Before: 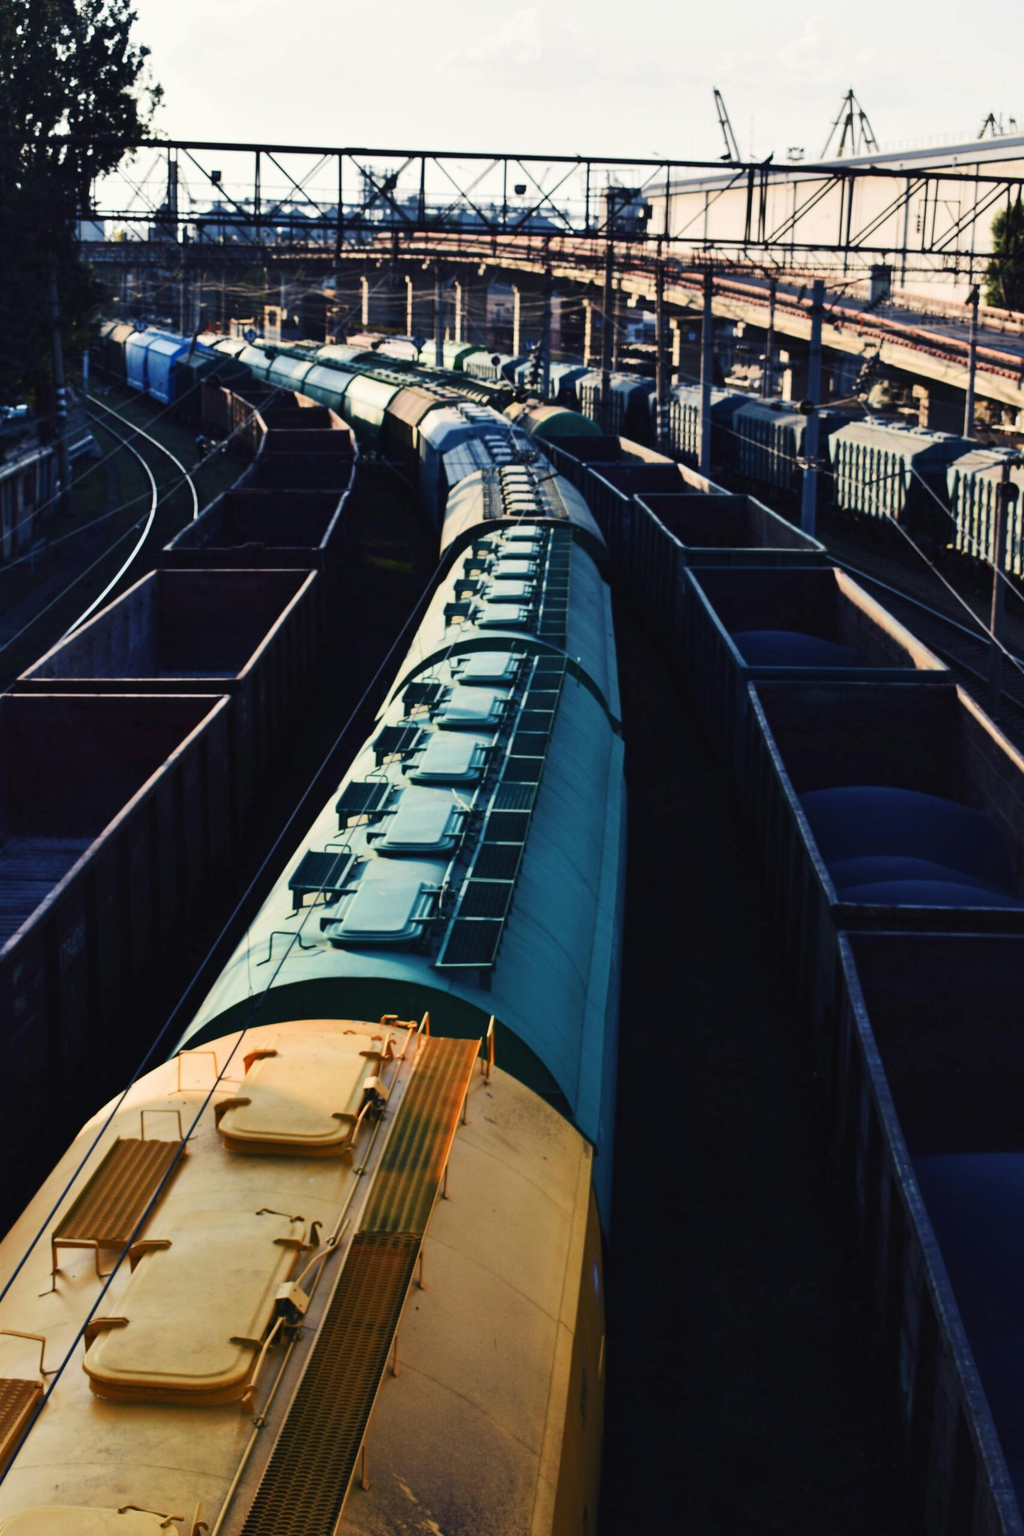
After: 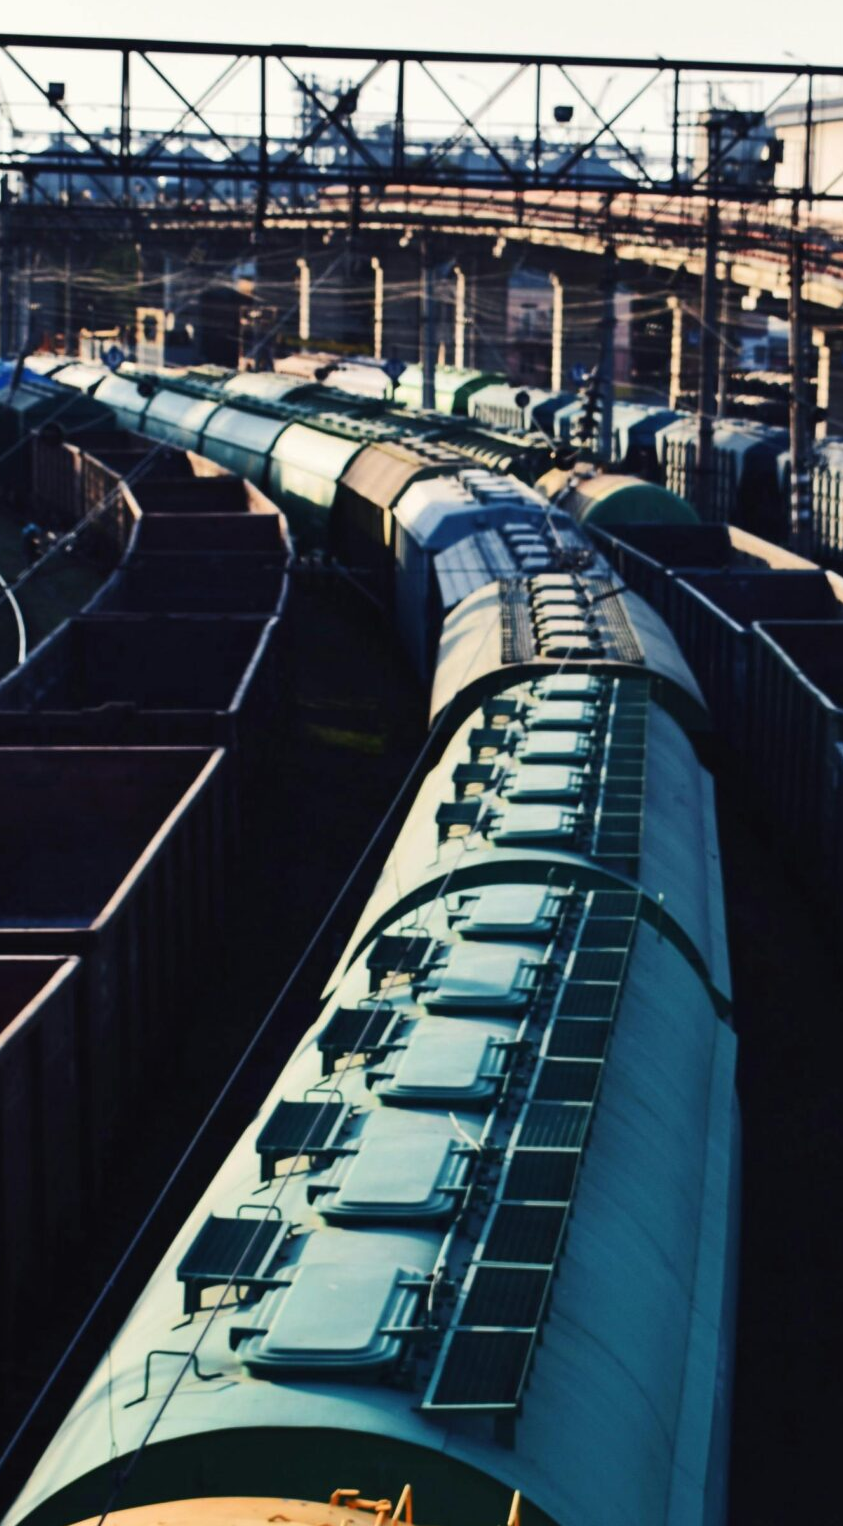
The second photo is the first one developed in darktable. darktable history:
crop: left 17.861%, top 7.898%, right 32.749%, bottom 32.492%
